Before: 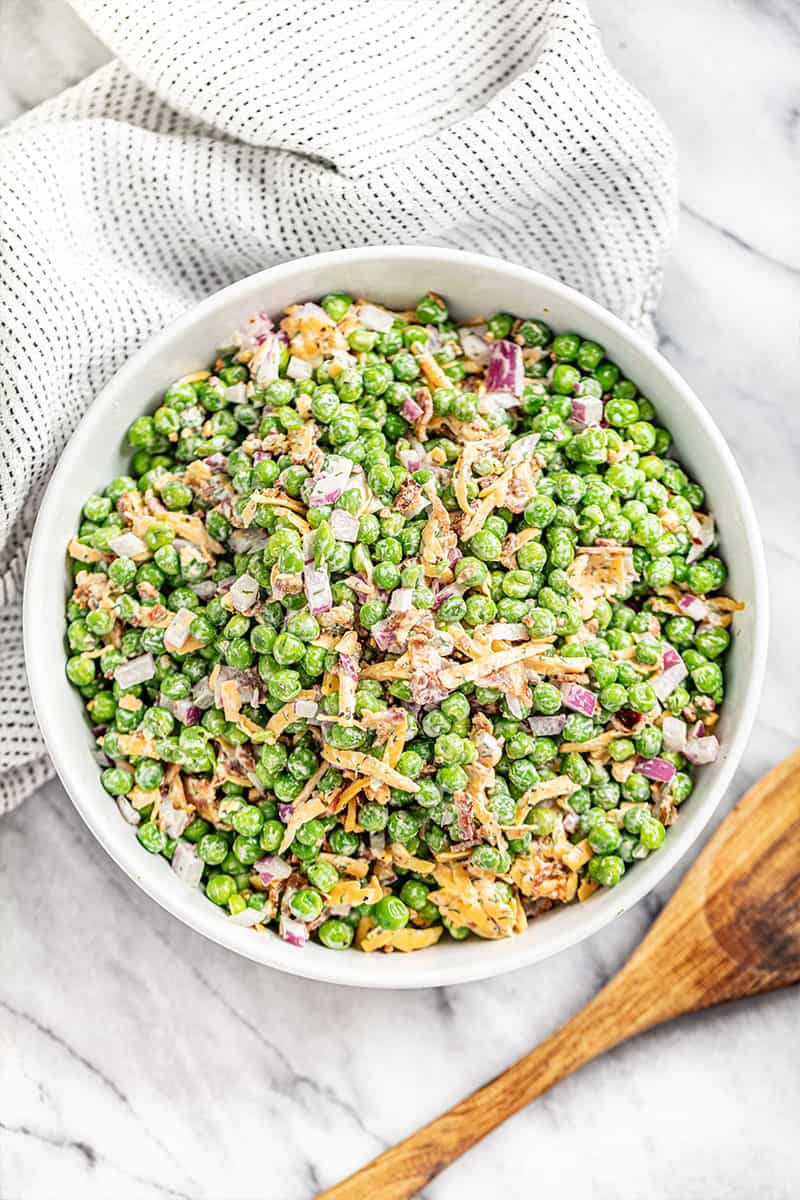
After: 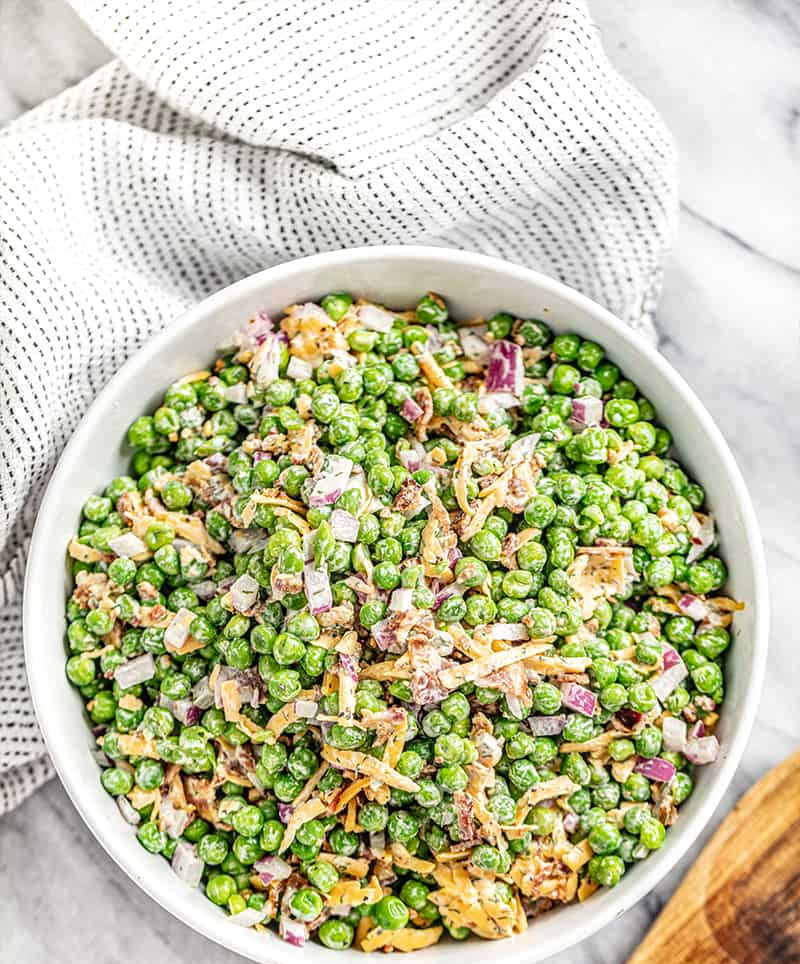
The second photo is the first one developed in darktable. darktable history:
crop: bottom 19.644%
local contrast: on, module defaults
